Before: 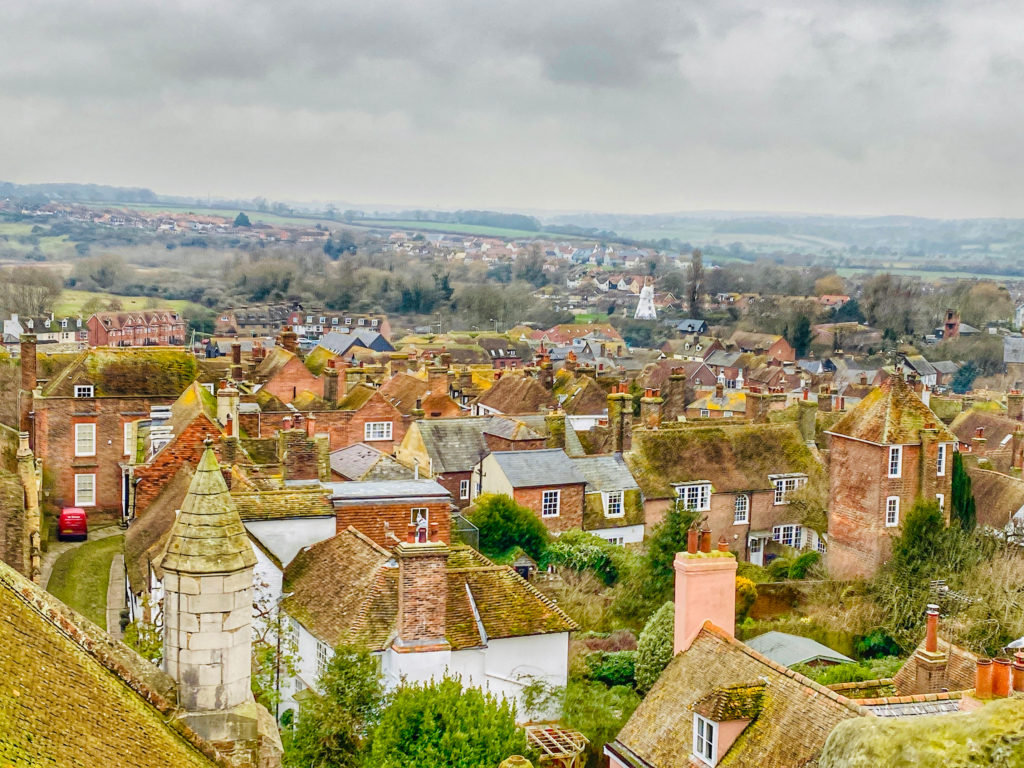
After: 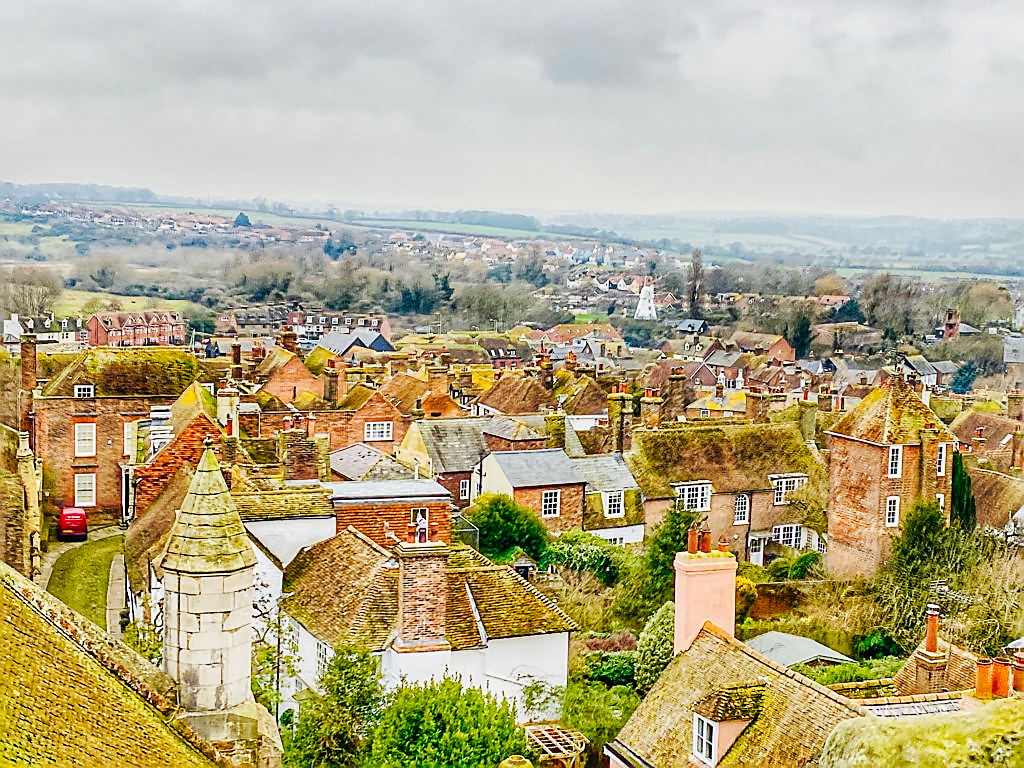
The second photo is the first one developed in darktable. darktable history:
exposure: exposure -0.215 EV, compensate highlight preservation false
base curve: curves: ch0 [(0, 0) (0.032, 0.025) (0.121, 0.166) (0.206, 0.329) (0.605, 0.79) (1, 1)], exposure shift 0.01, preserve colors none
sharpen: radius 1.388, amount 1.247, threshold 0.742
